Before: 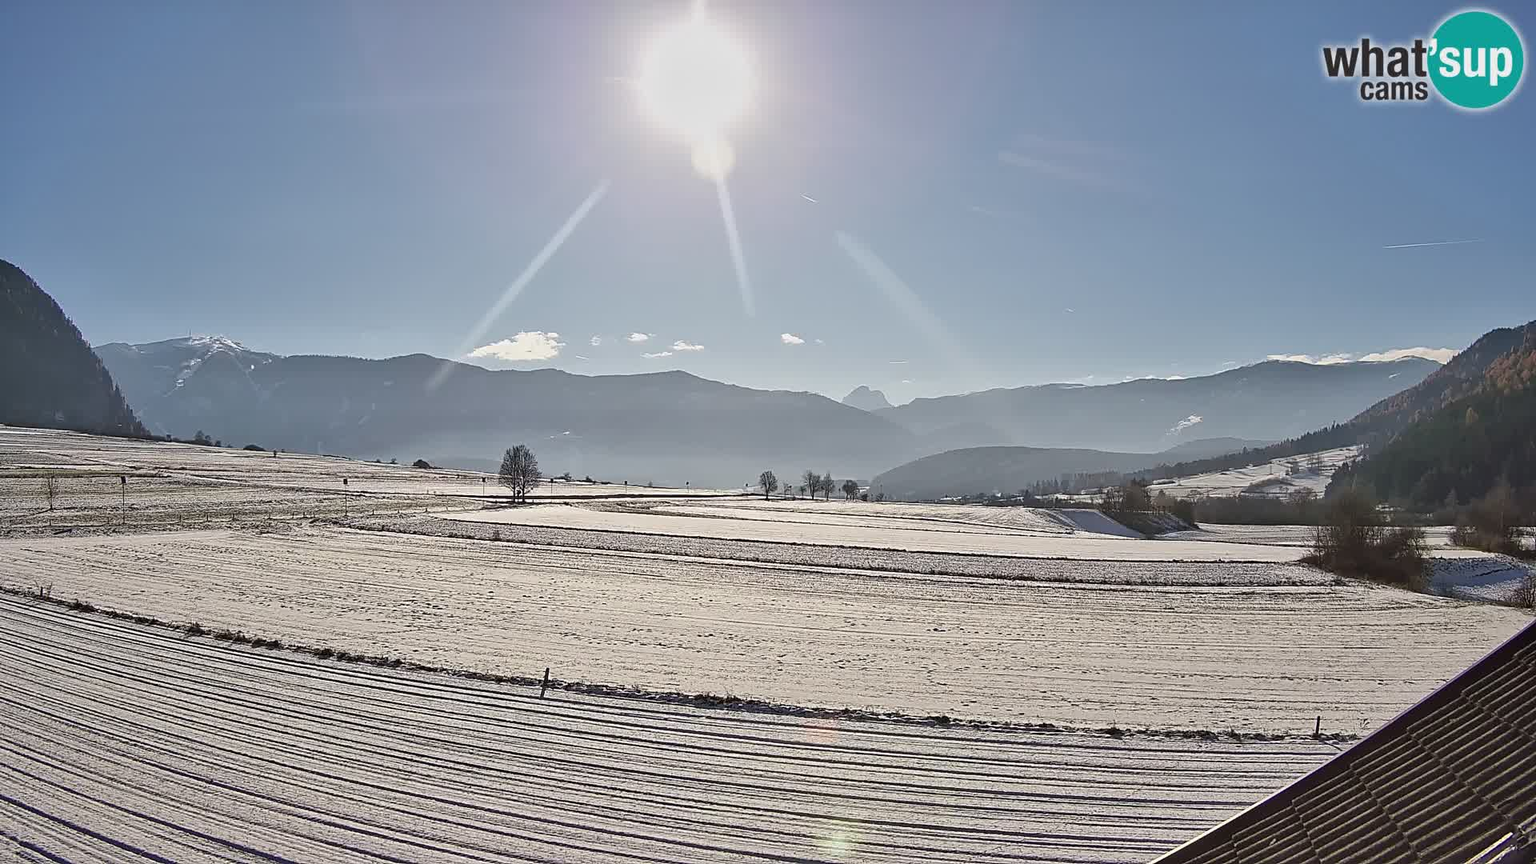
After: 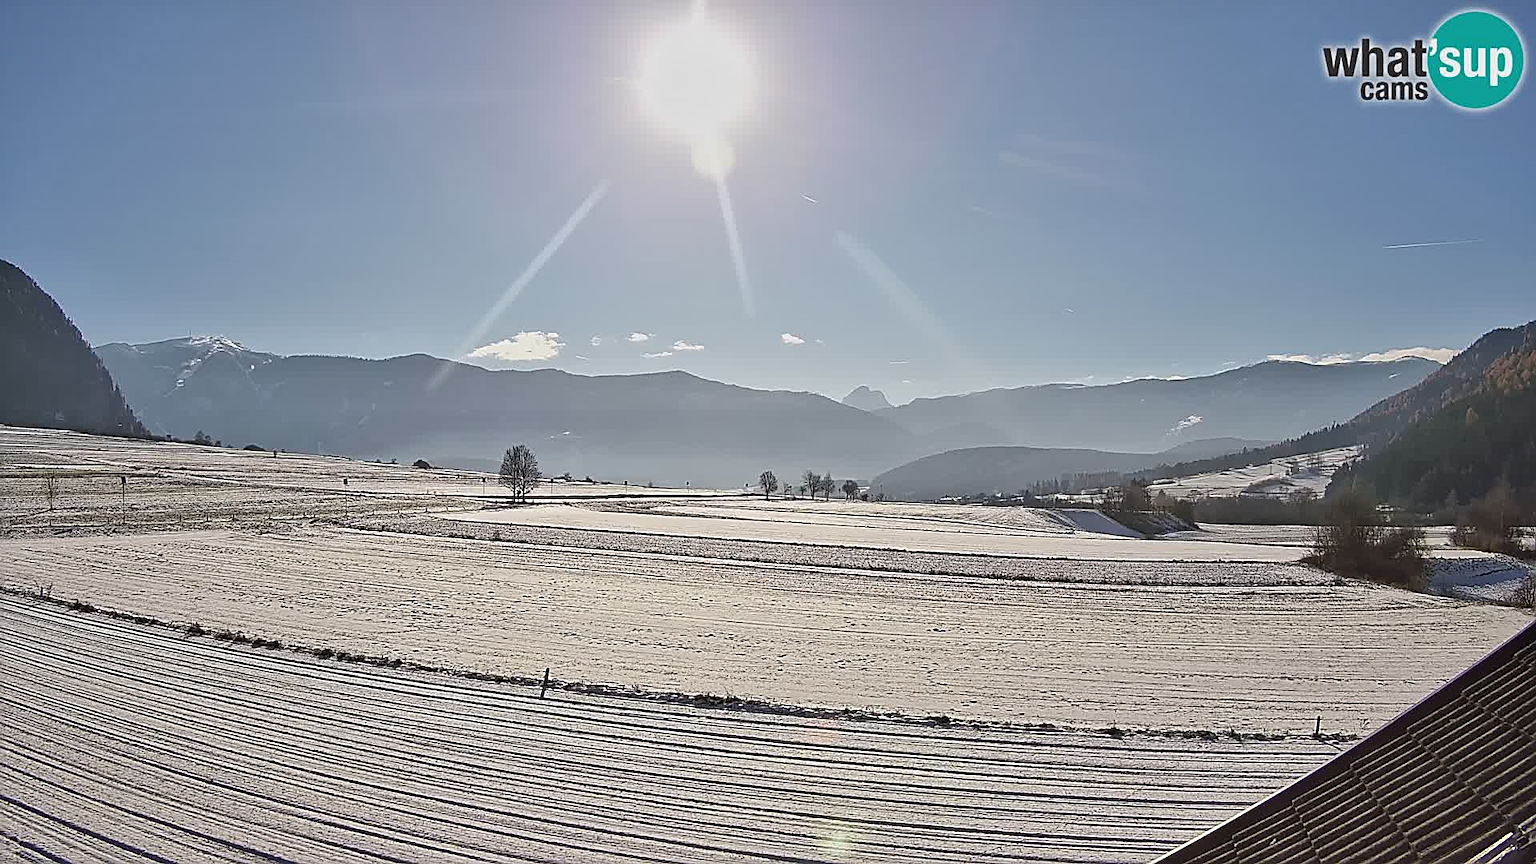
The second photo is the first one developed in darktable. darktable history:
local contrast: mode bilateral grid, contrast 100, coarseness 100, detail 89%, midtone range 0.2
sharpen: on, module defaults
